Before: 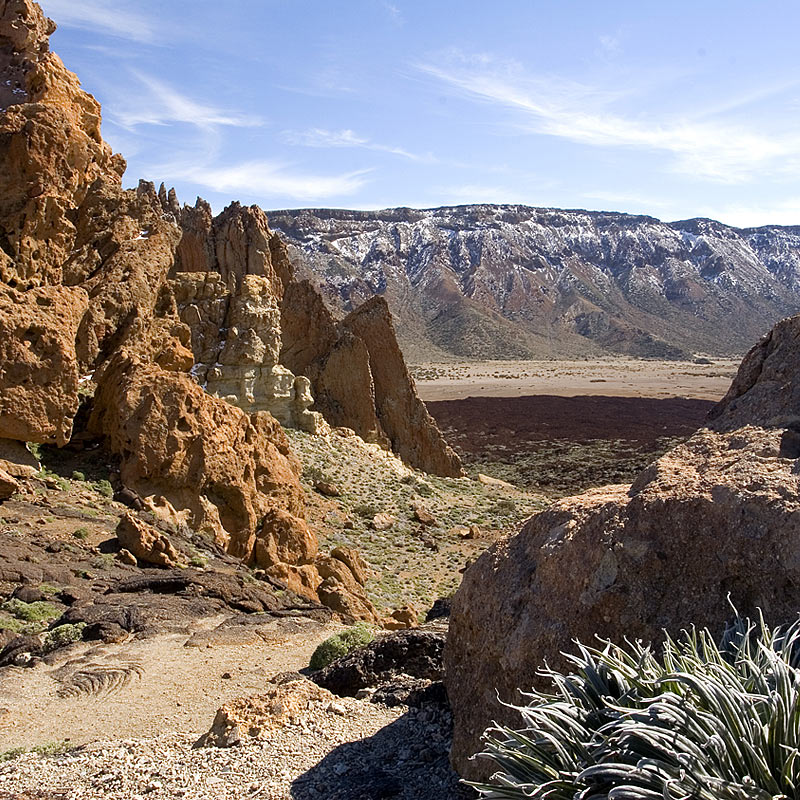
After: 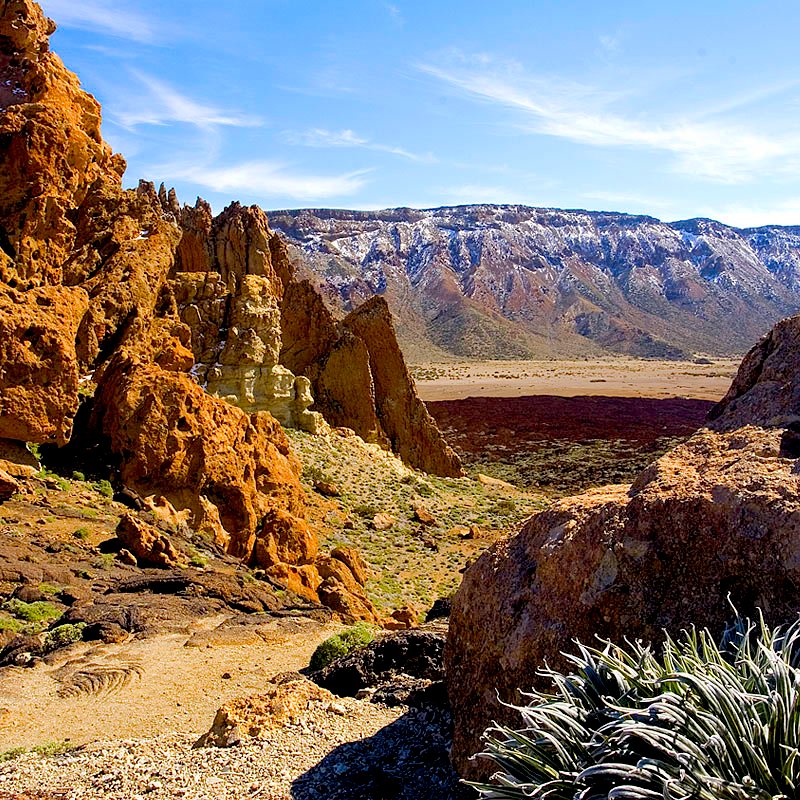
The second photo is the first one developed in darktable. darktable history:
color correction: saturation 1.34
color balance rgb: perceptual saturation grading › global saturation 25%, perceptual brilliance grading › mid-tones 10%, perceptual brilliance grading › shadows 15%, global vibrance 20%
exposure: black level correction 0.016, exposure -0.009 EV, compensate highlight preservation false
